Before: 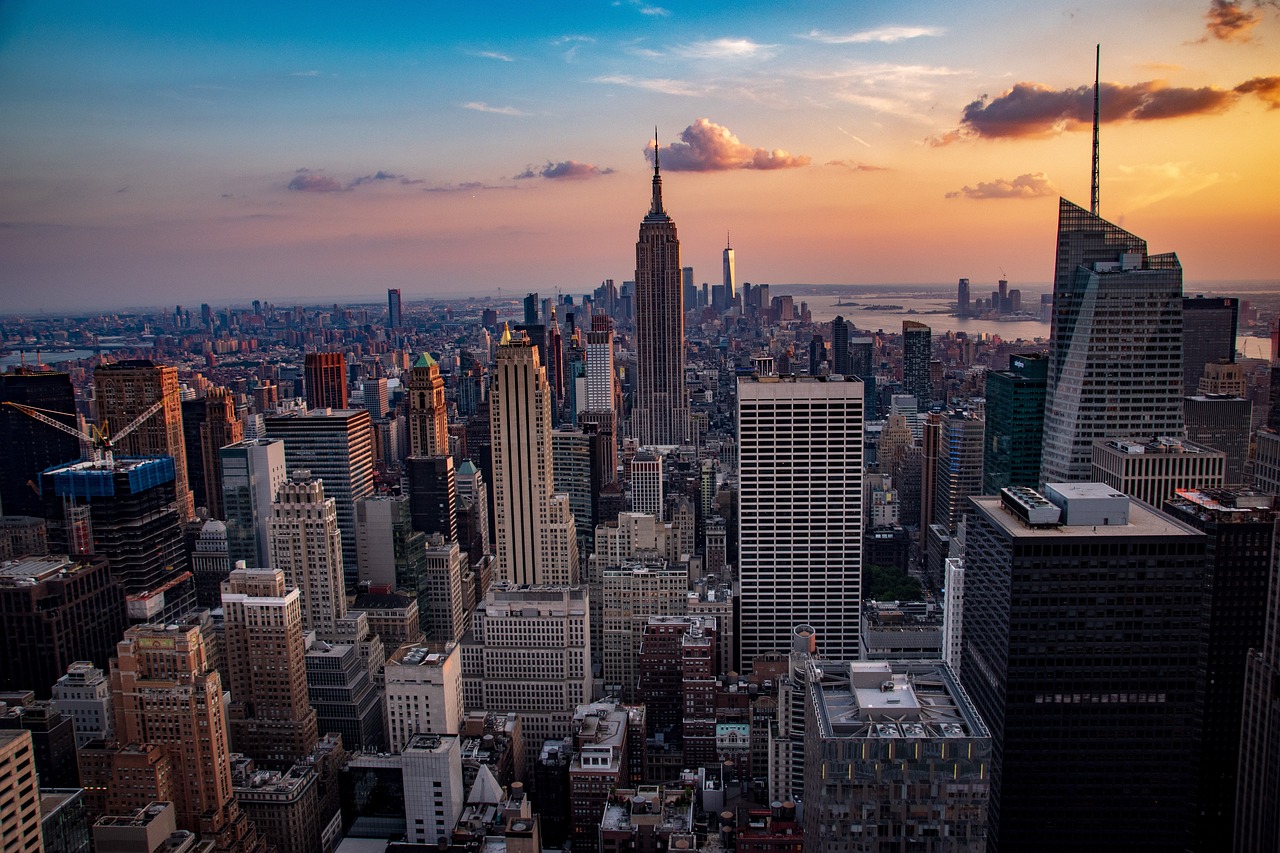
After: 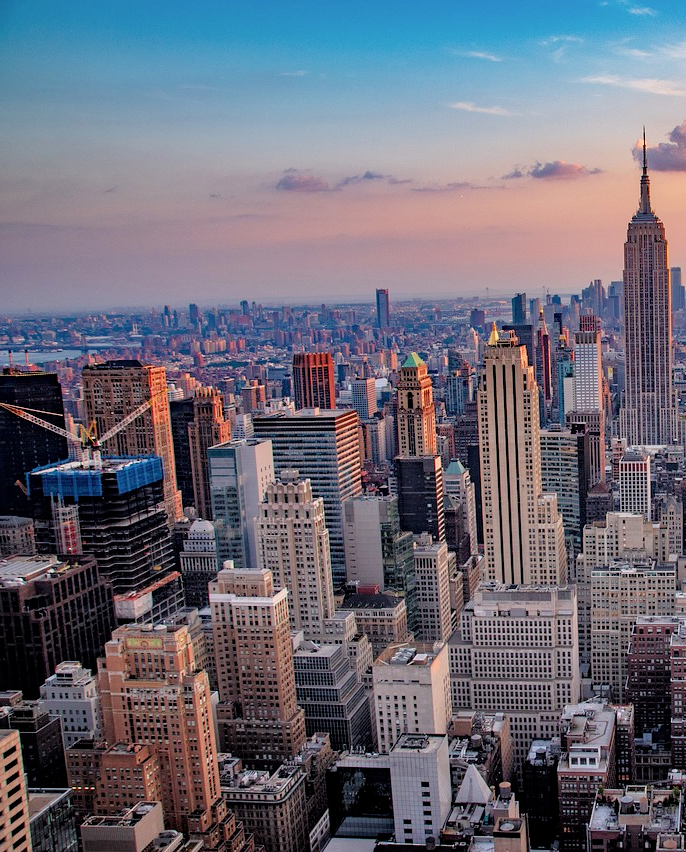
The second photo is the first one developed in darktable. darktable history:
exposure: exposure 0.602 EV, compensate exposure bias true, compensate highlight preservation false
filmic rgb: black relative exposure -16 EV, white relative exposure 4.01 EV, target black luminance 0%, hardness 7.61, latitude 72.79%, contrast 0.906, highlights saturation mix 10.57%, shadows ↔ highlights balance -0.367%
crop: left 0.957%, right 45.4%, bottom 0.081%
tone equalizer: -7 EV 0.146 EV, -6 EV 0.579 EV, -5 EV 1.16 EV, -4 EV 1.31 EV, -3 EV 1.17 EV, -2 EV 0.6 EV, -1 EV 0.156 EV
